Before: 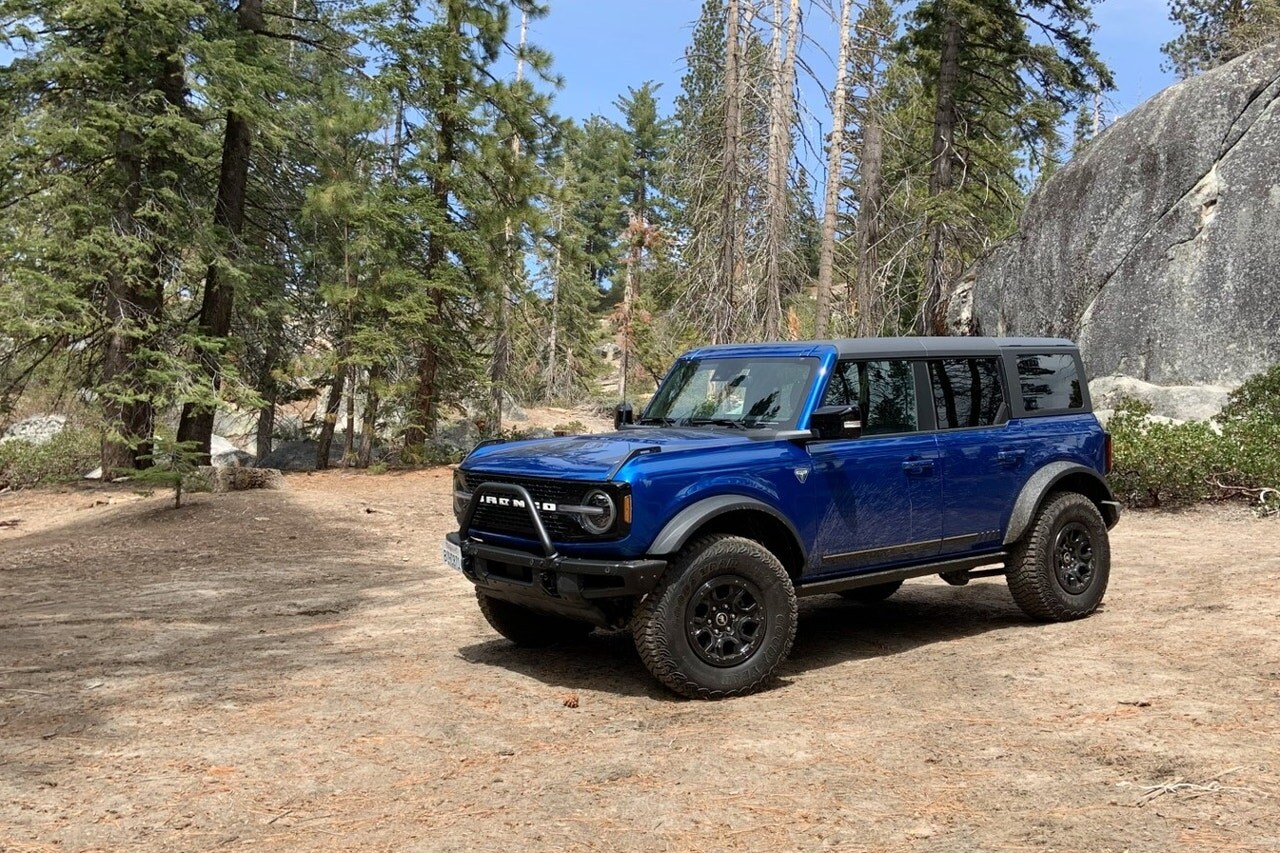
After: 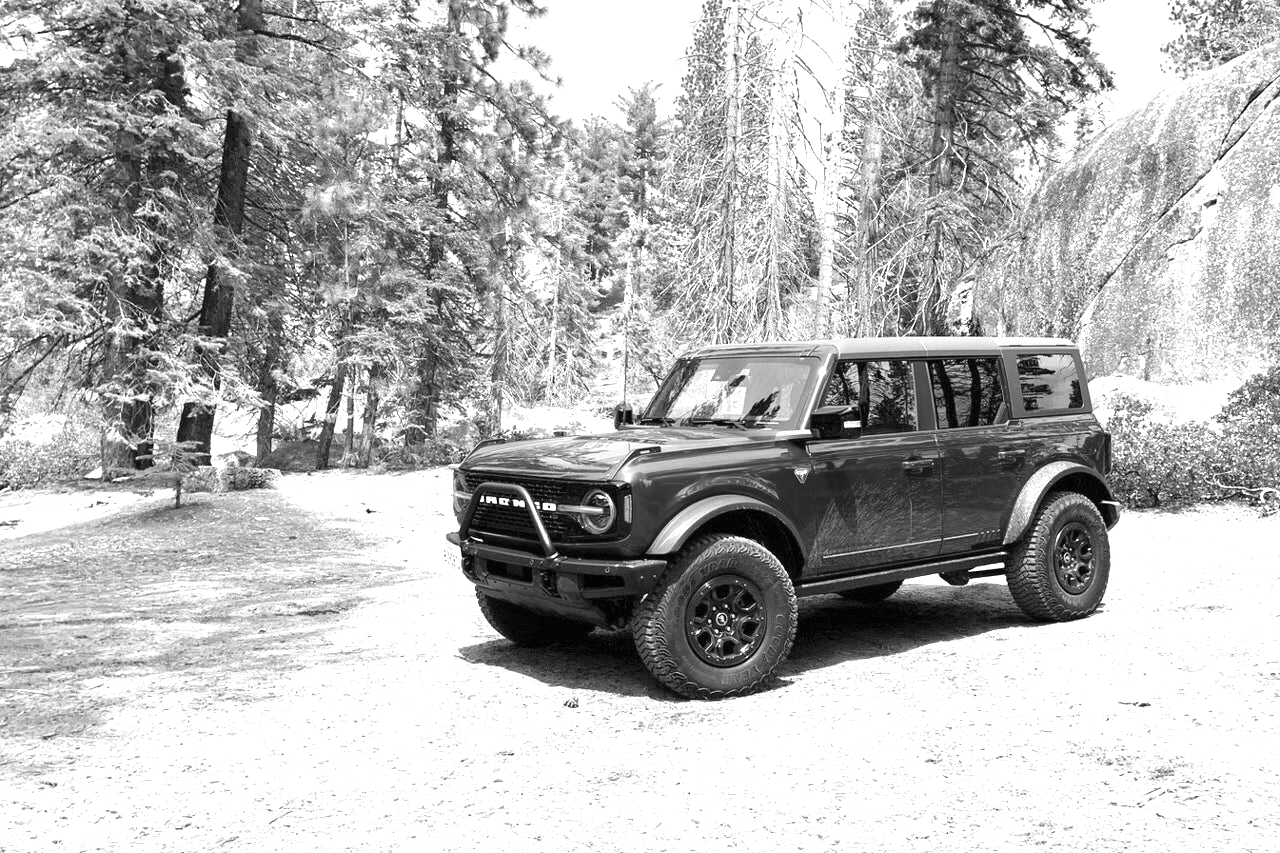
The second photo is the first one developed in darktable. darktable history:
monochrome: a -3.63, b -0.465
exposure: black level correction 0, exposure 1.5 EV, compensate exposure bias true, compensate highlight preservation false
